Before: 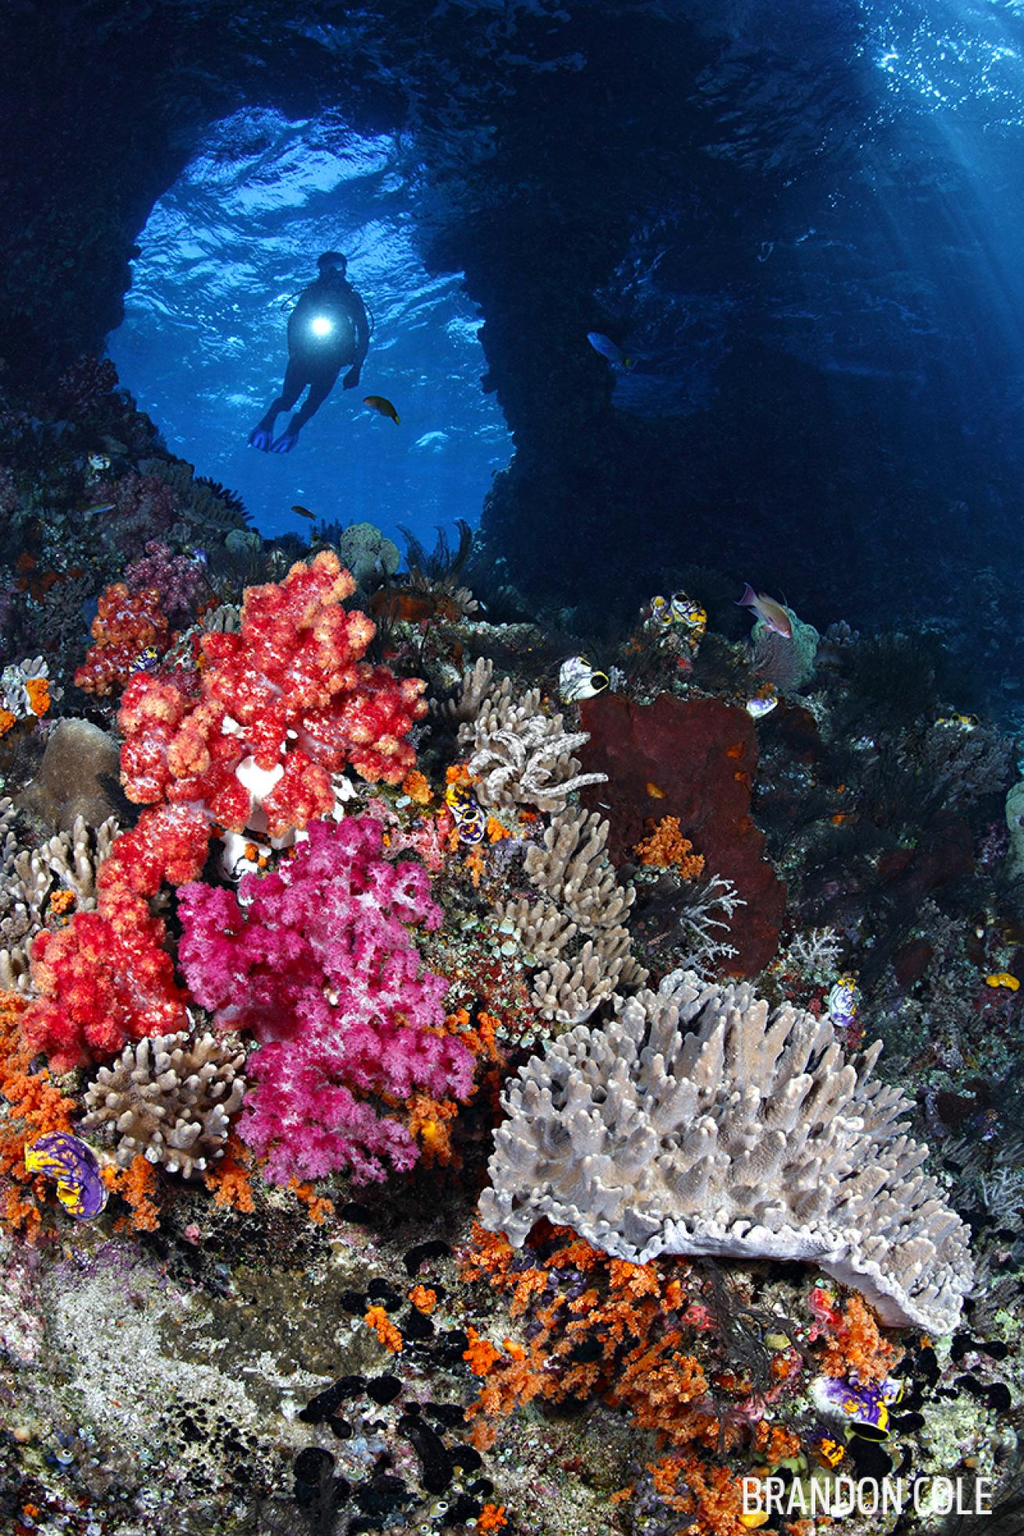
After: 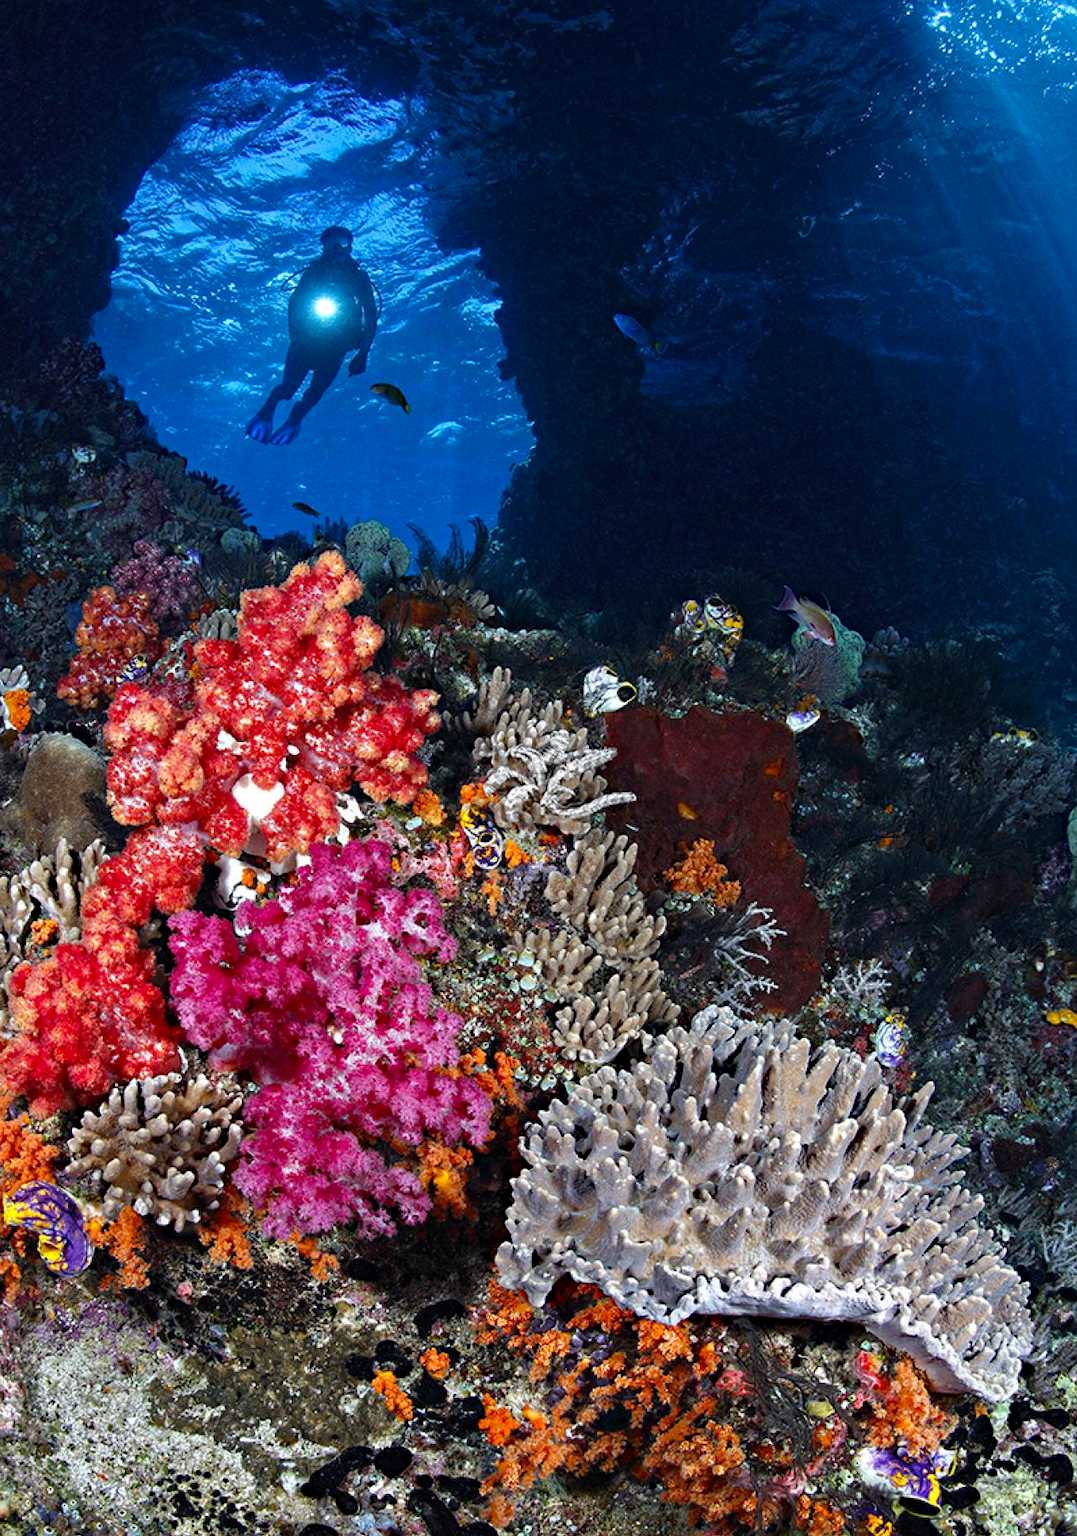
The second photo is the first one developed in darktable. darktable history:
haze removal: strength 0.401, distance 0.218, adaptive false
crop: left 2.211%, top 2.826%, right 0.812%, bottom 4.978%
